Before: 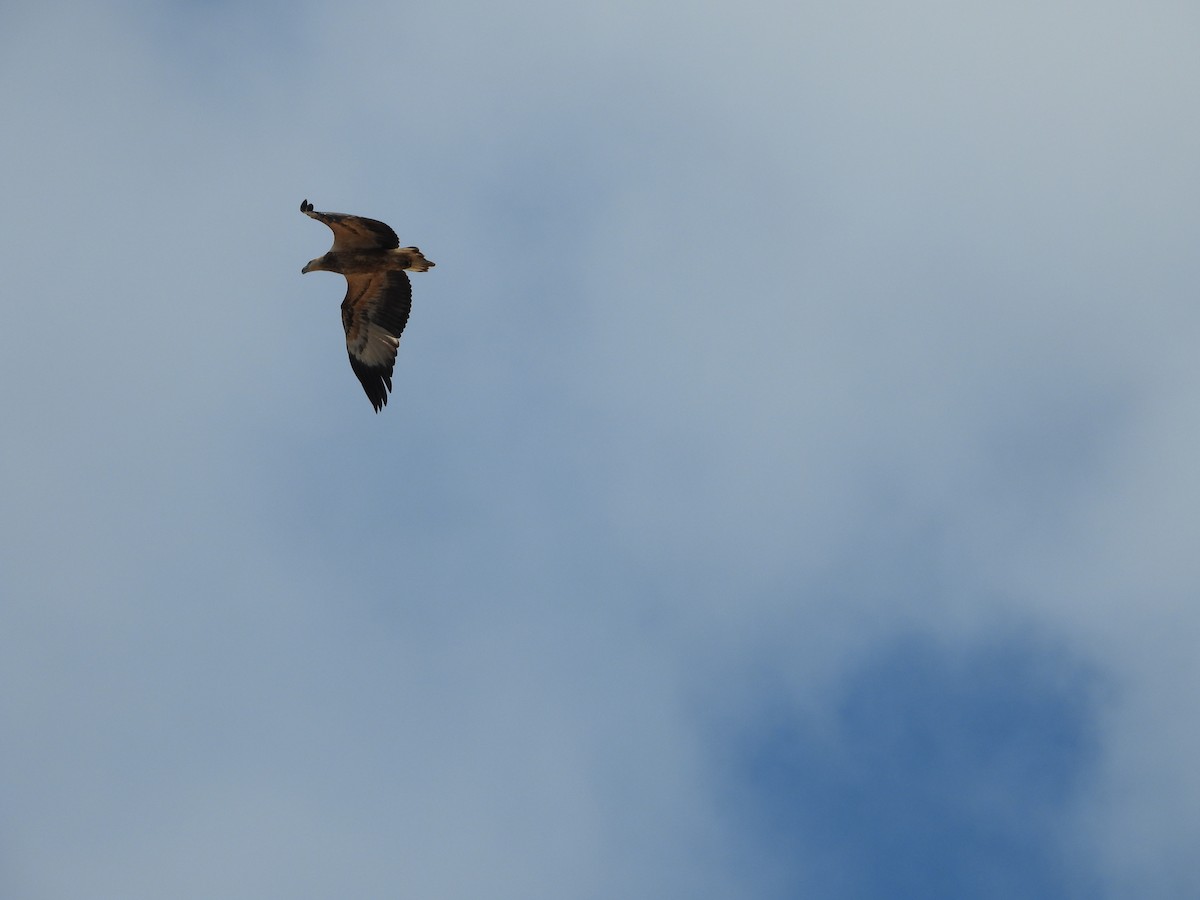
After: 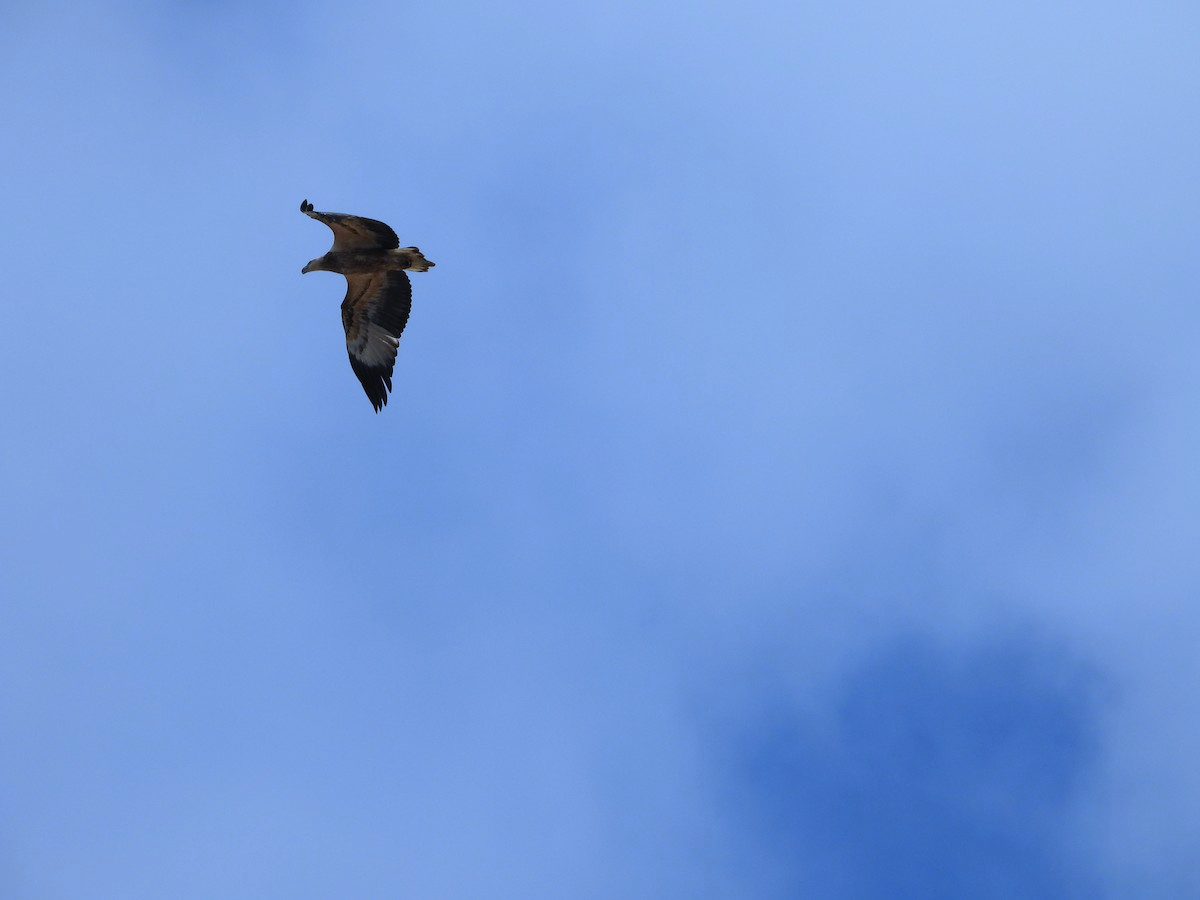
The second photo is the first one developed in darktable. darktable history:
white balance: red 0.871, blue 1.249
tone equalizer: on, module defaults
